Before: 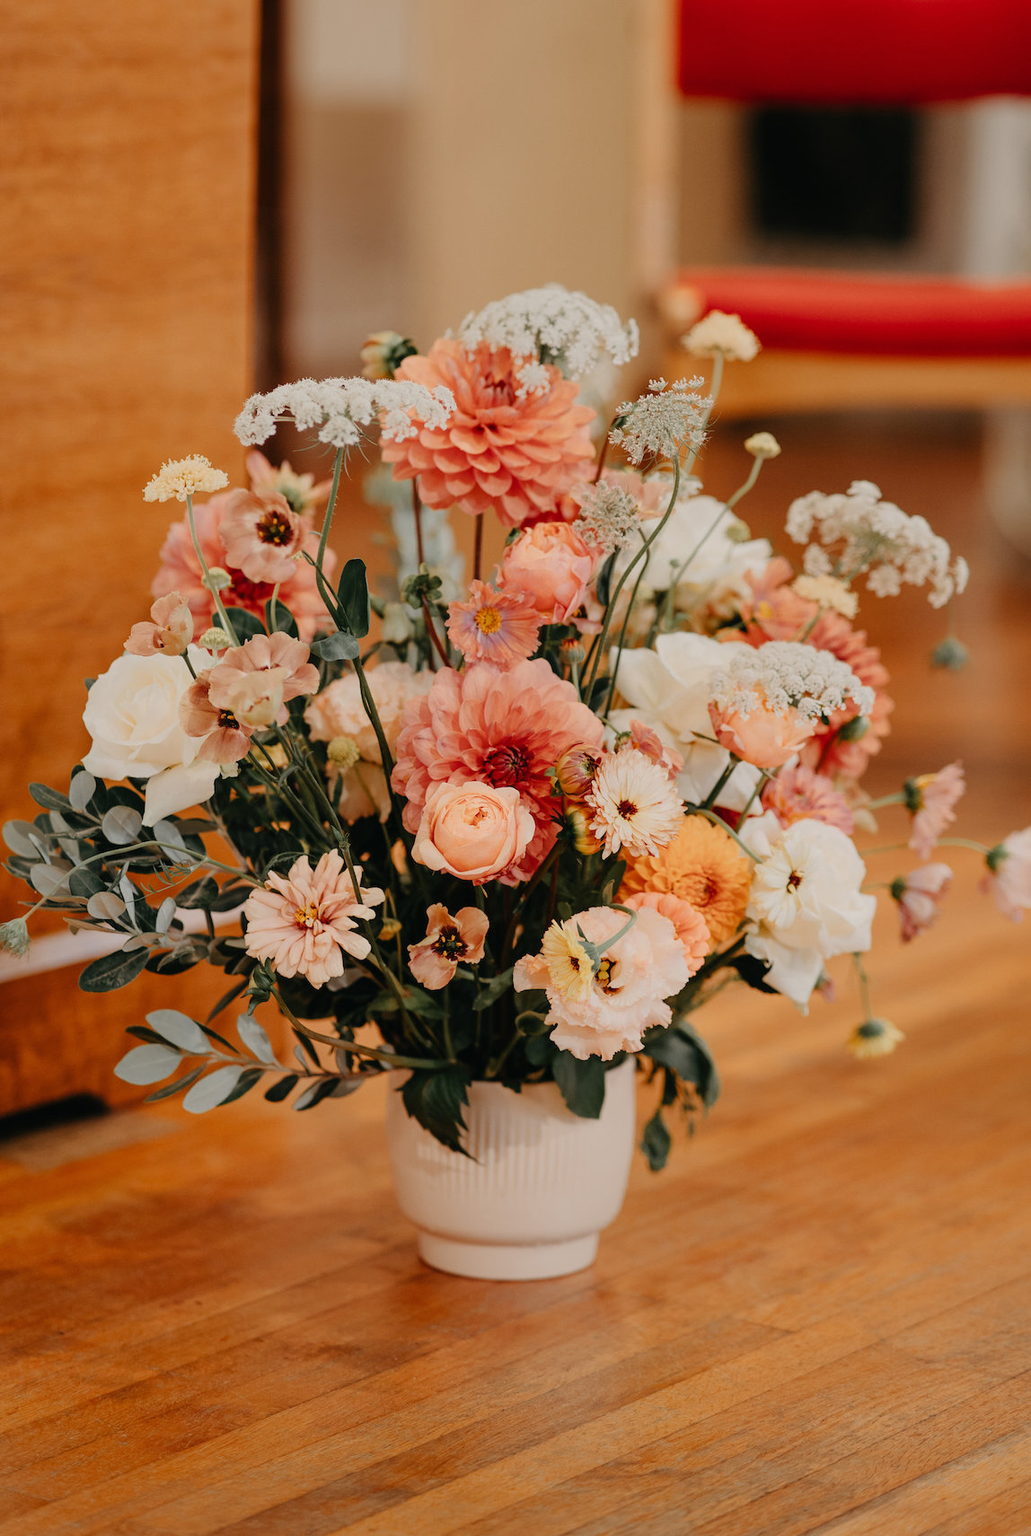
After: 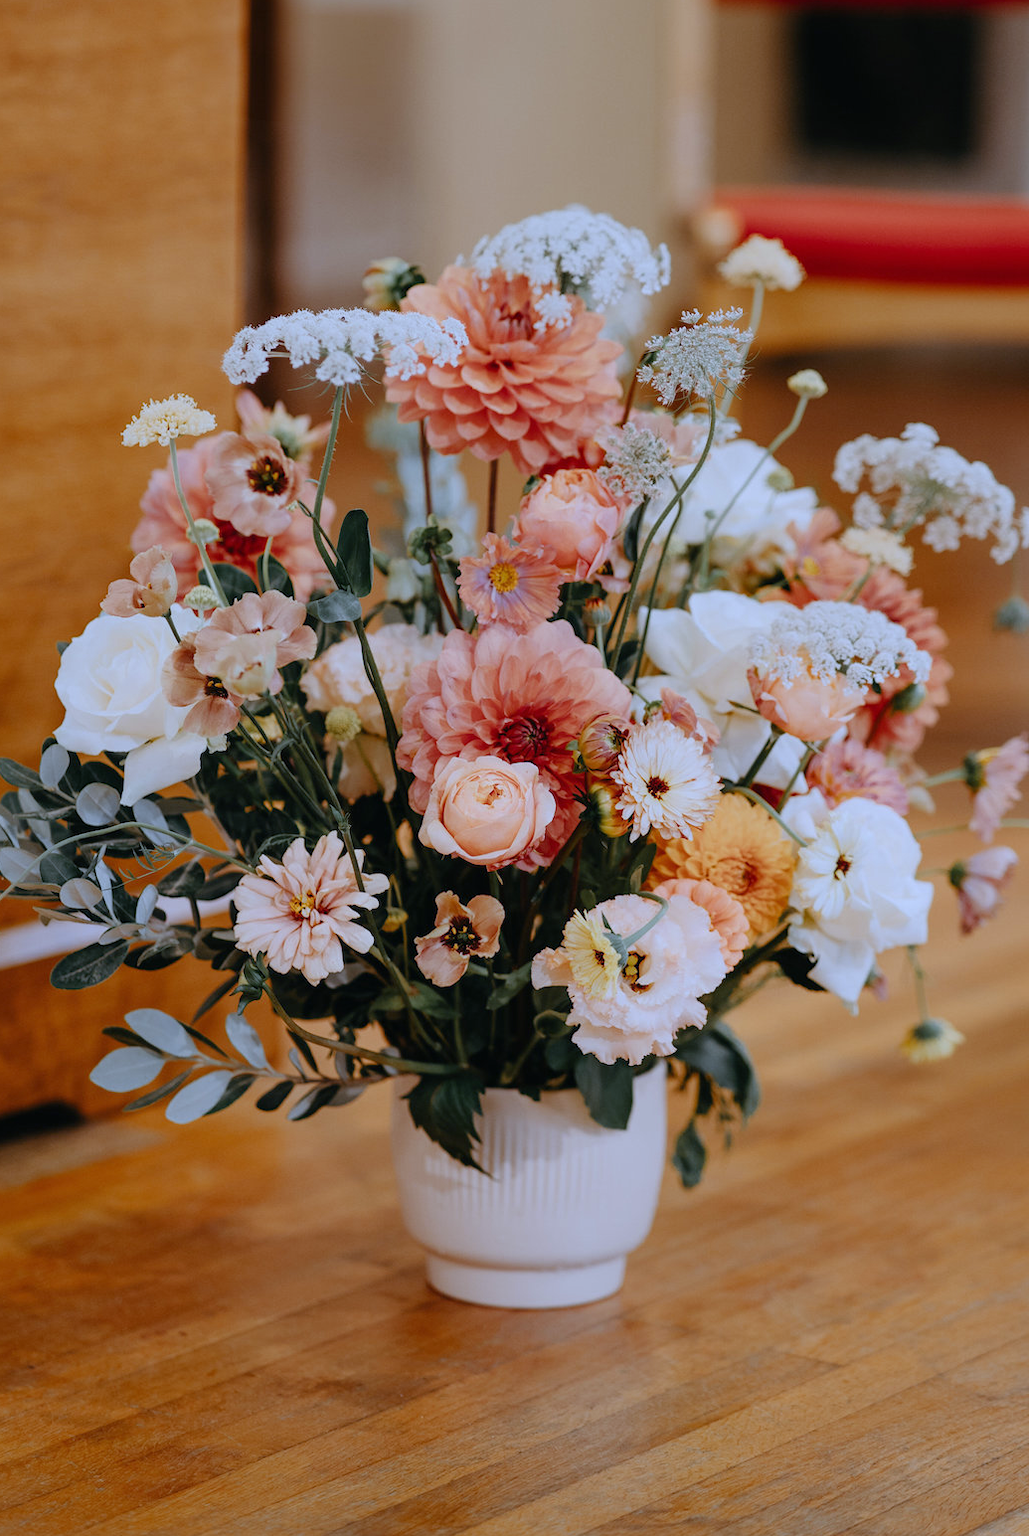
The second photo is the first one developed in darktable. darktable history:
white balance: red 0.871, blue 1.249
tone equalizer: on, module defaults
crop: left 3.305%, top 6.436%, right 6.389%, bottom 3.258%
